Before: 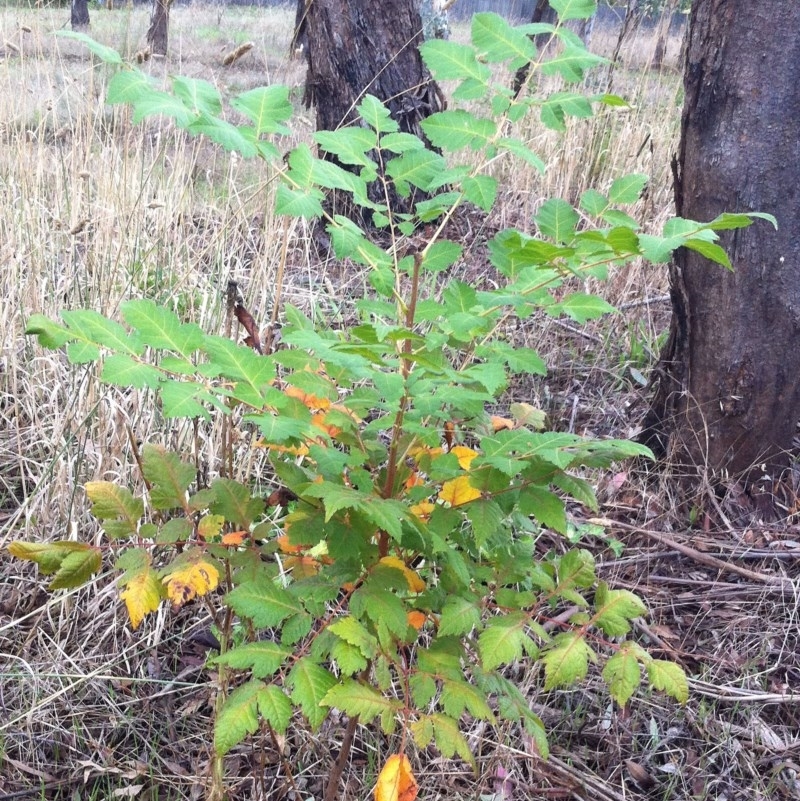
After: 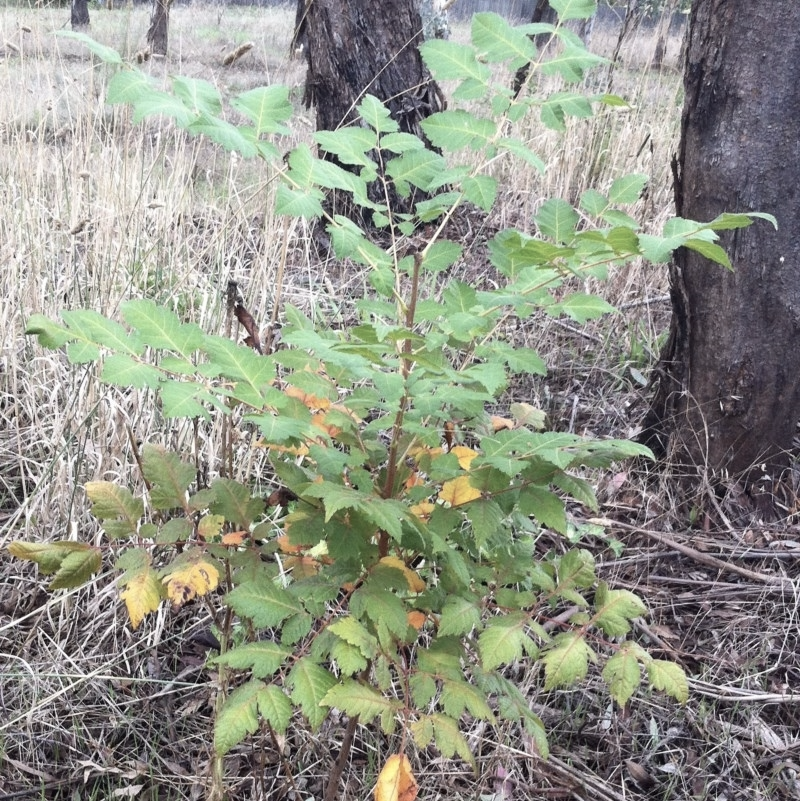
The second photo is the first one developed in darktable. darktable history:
contrast brightness saturation: contrast 0.098, saturation -0.38
